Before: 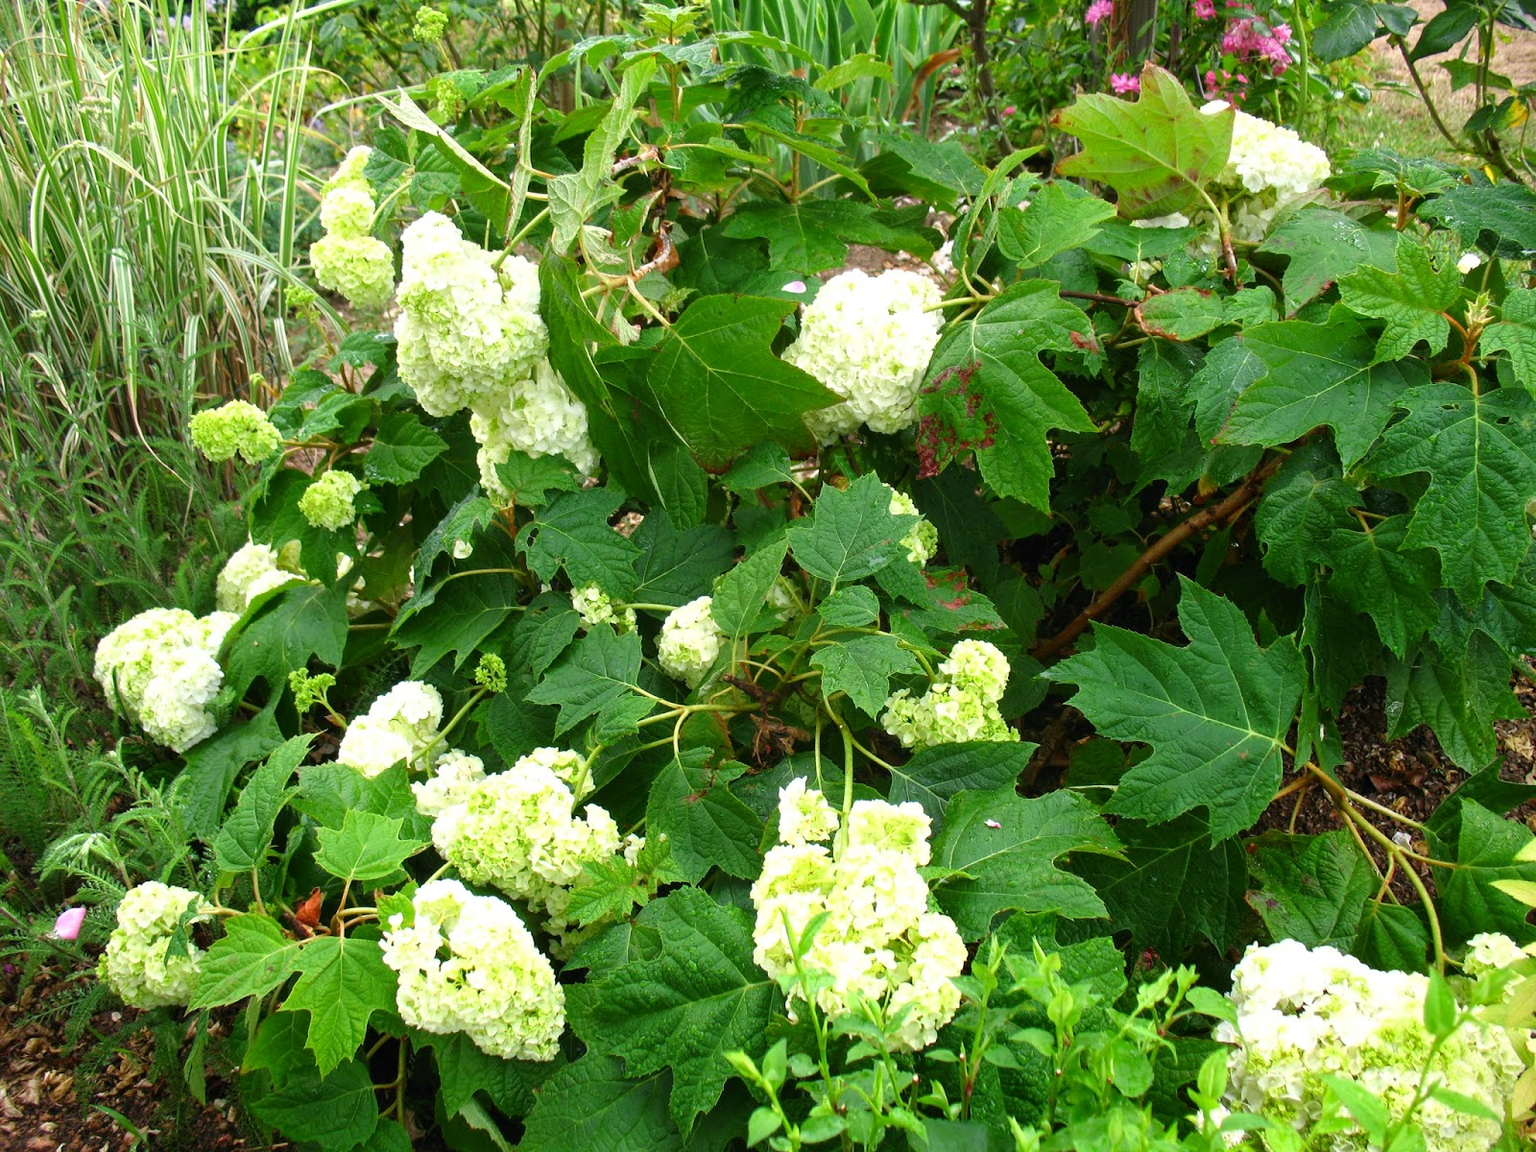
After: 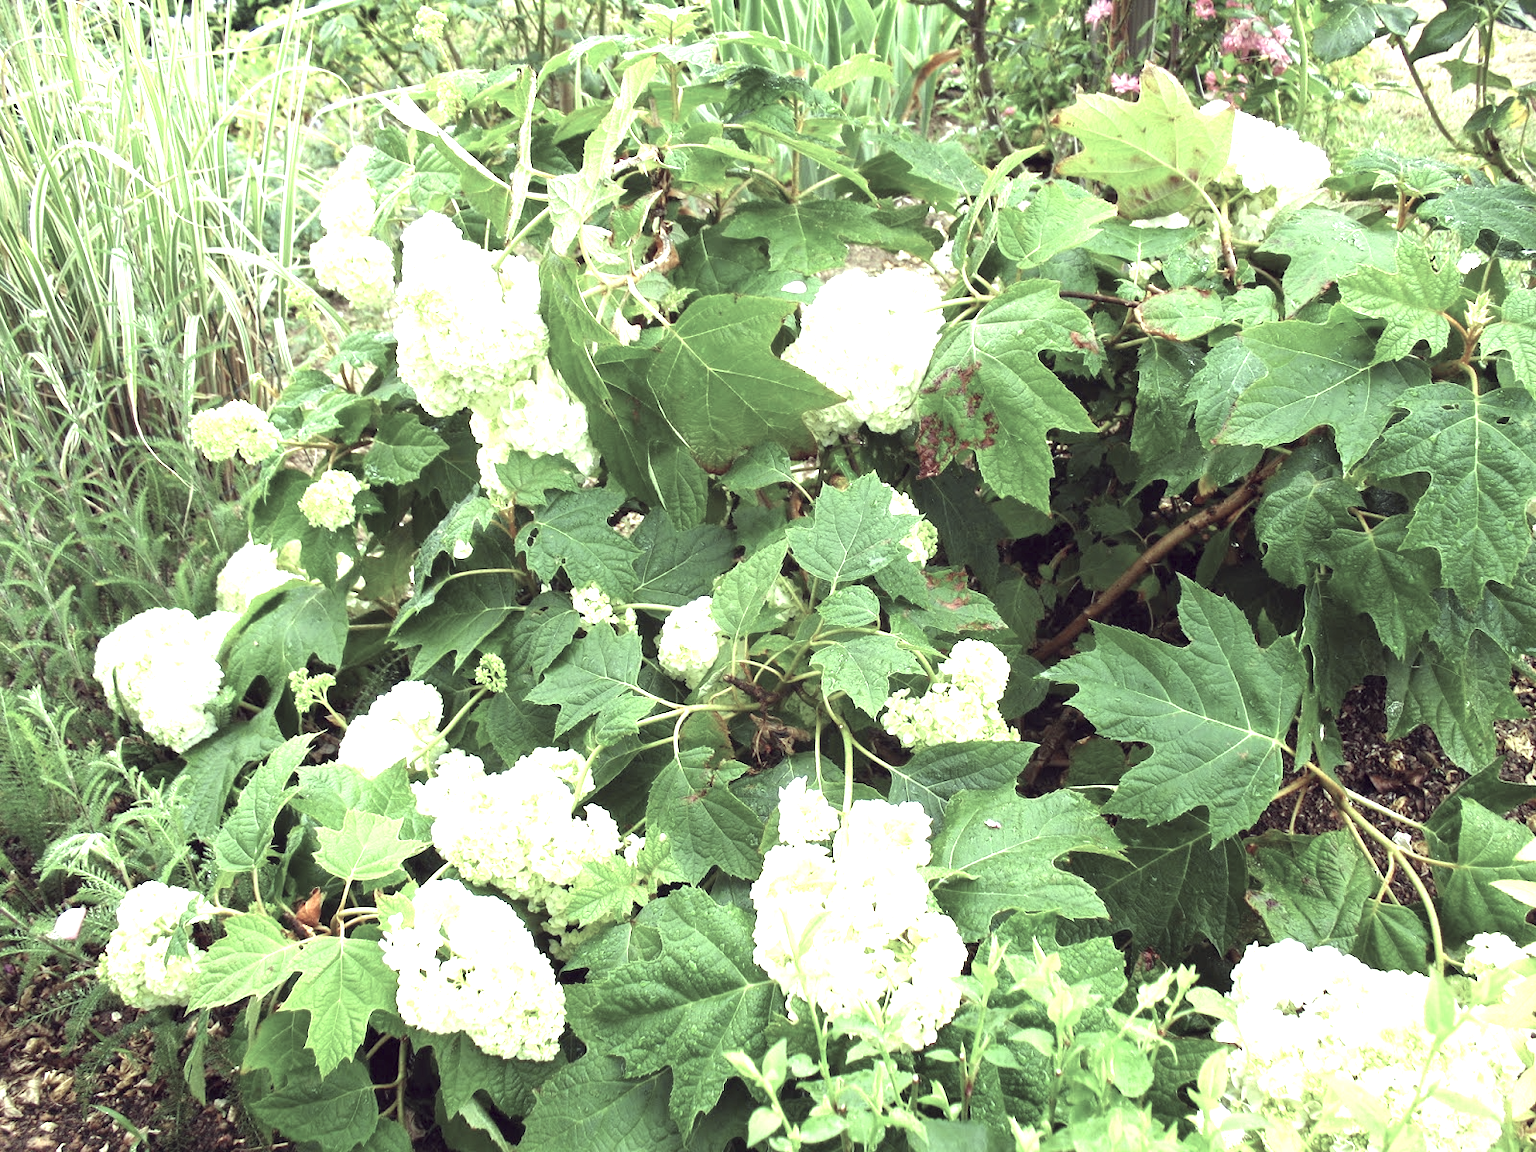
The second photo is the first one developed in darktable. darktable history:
color correction: highlights a* -20.53, highlights b* 19.95, shadows a* 19.89, shadows b* -20.68, saturation 0.433
exposure: black level correction 0, exposure 1.368 EV, compensate highlight preservation false
